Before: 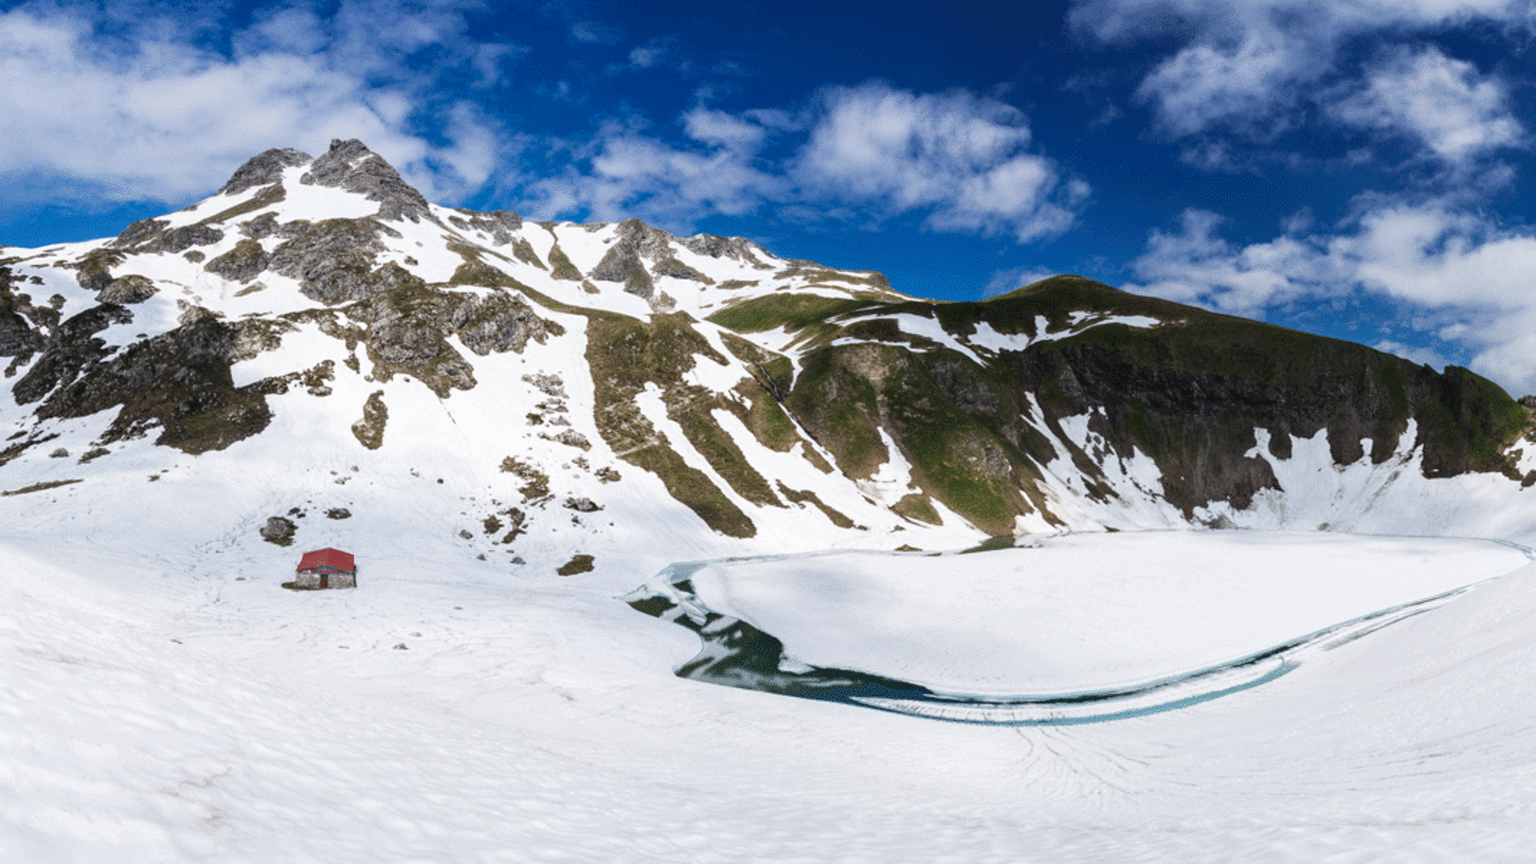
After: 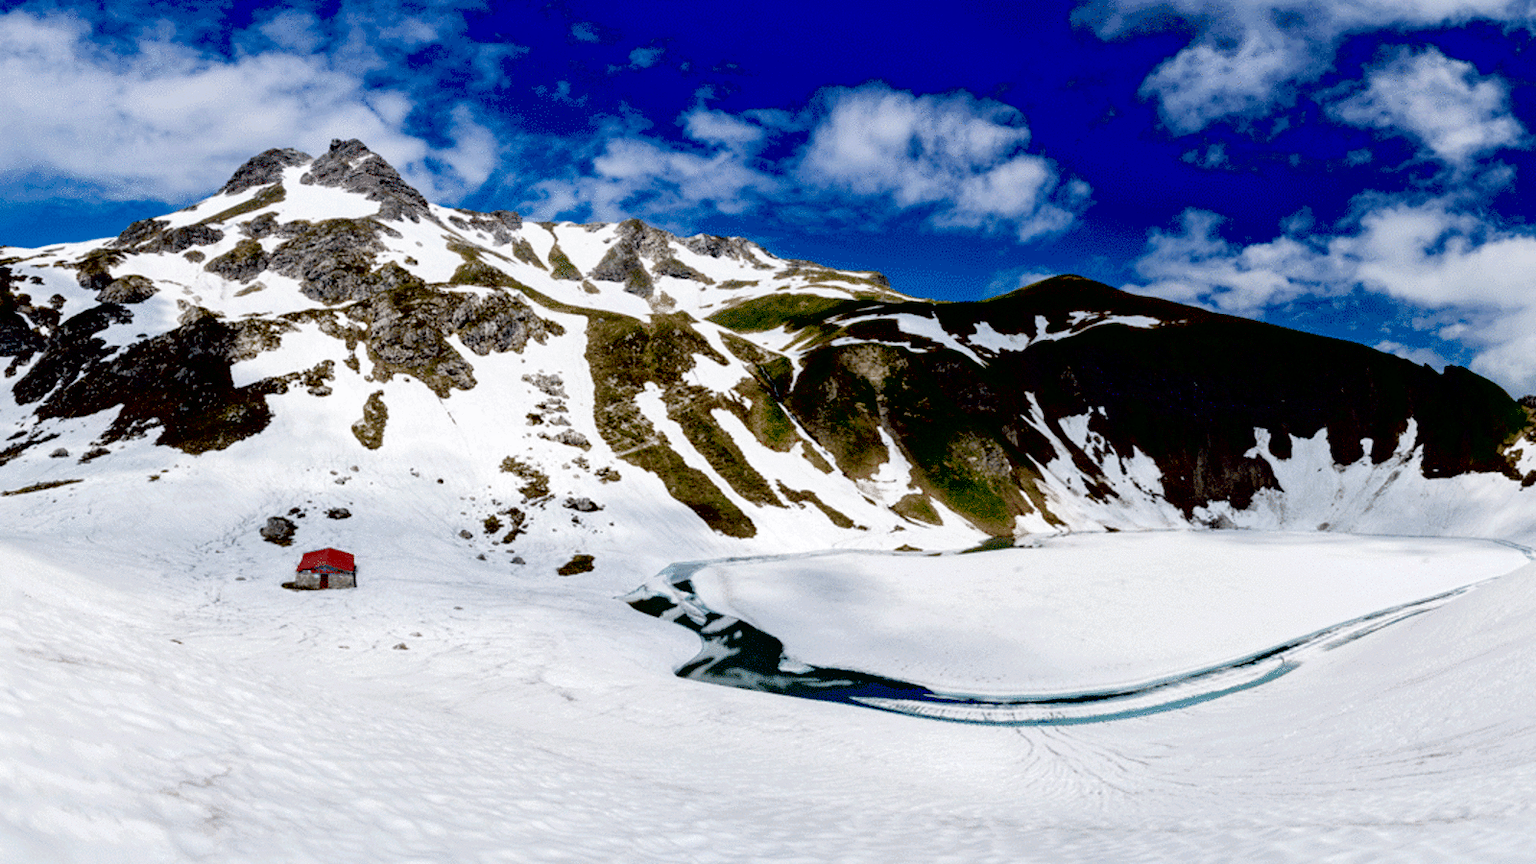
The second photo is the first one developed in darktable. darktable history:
exposure: black level correction 0.056, exposure -0.034 EV, compensate highlight preservation false
local contrast: mode bilateral grid, contrast 20, coarseness 50, detail 132%, midtone range 0.2
